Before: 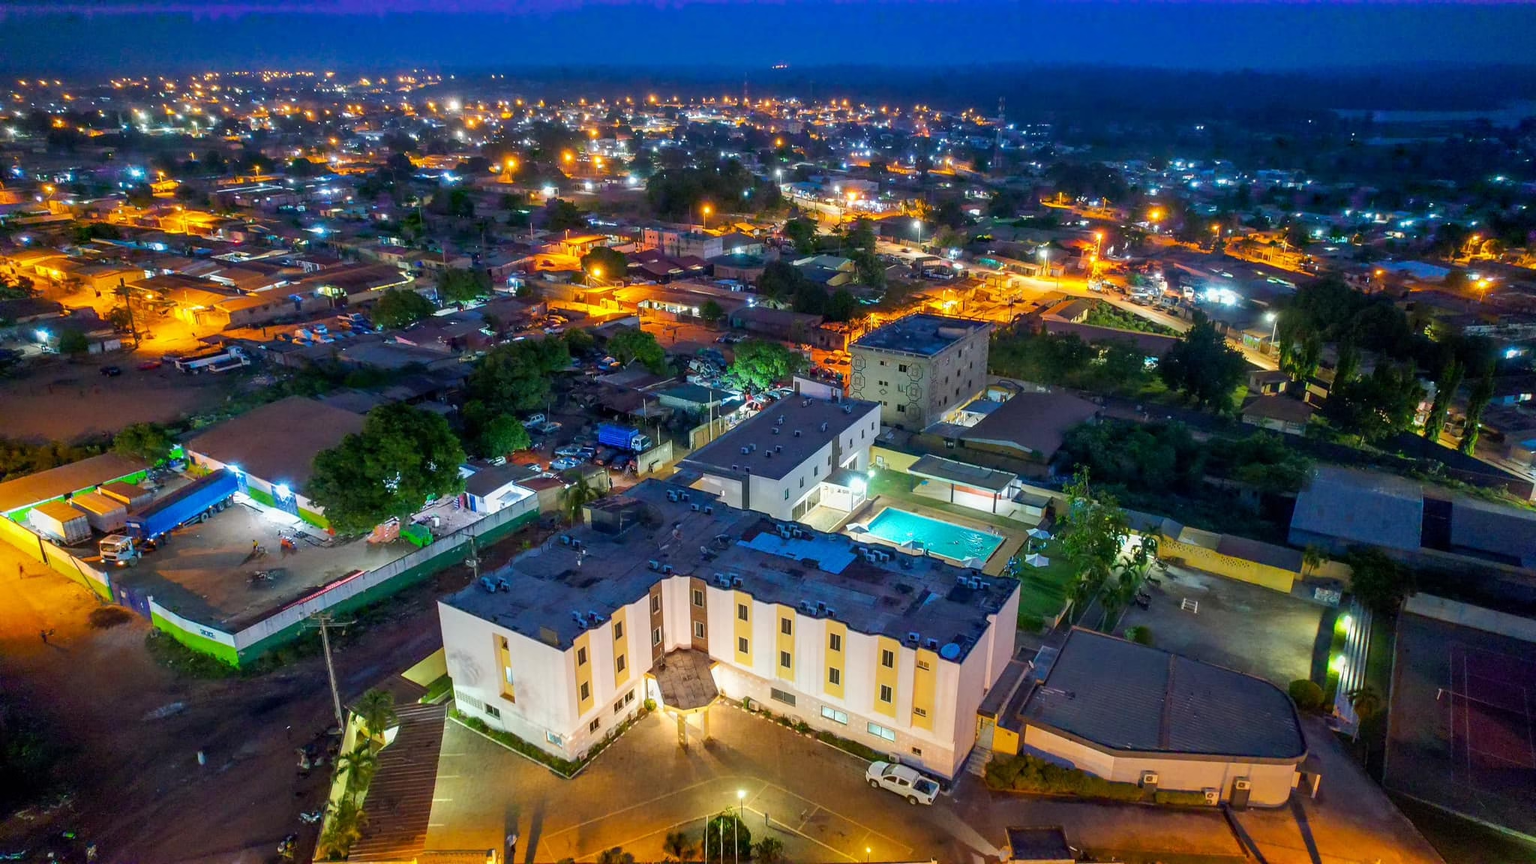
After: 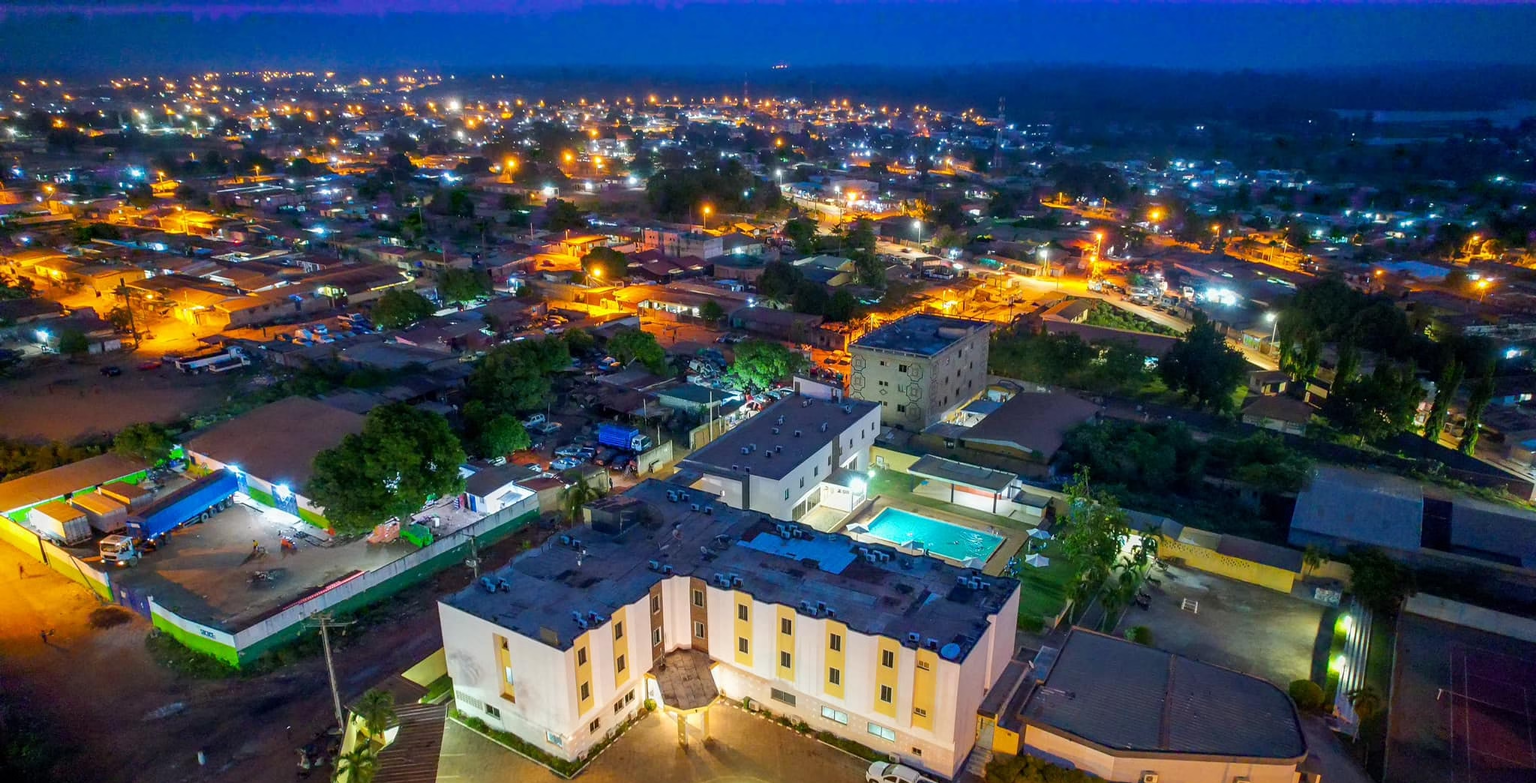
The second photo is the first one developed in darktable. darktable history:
crop and rotate "nj": bottom 9.27%
